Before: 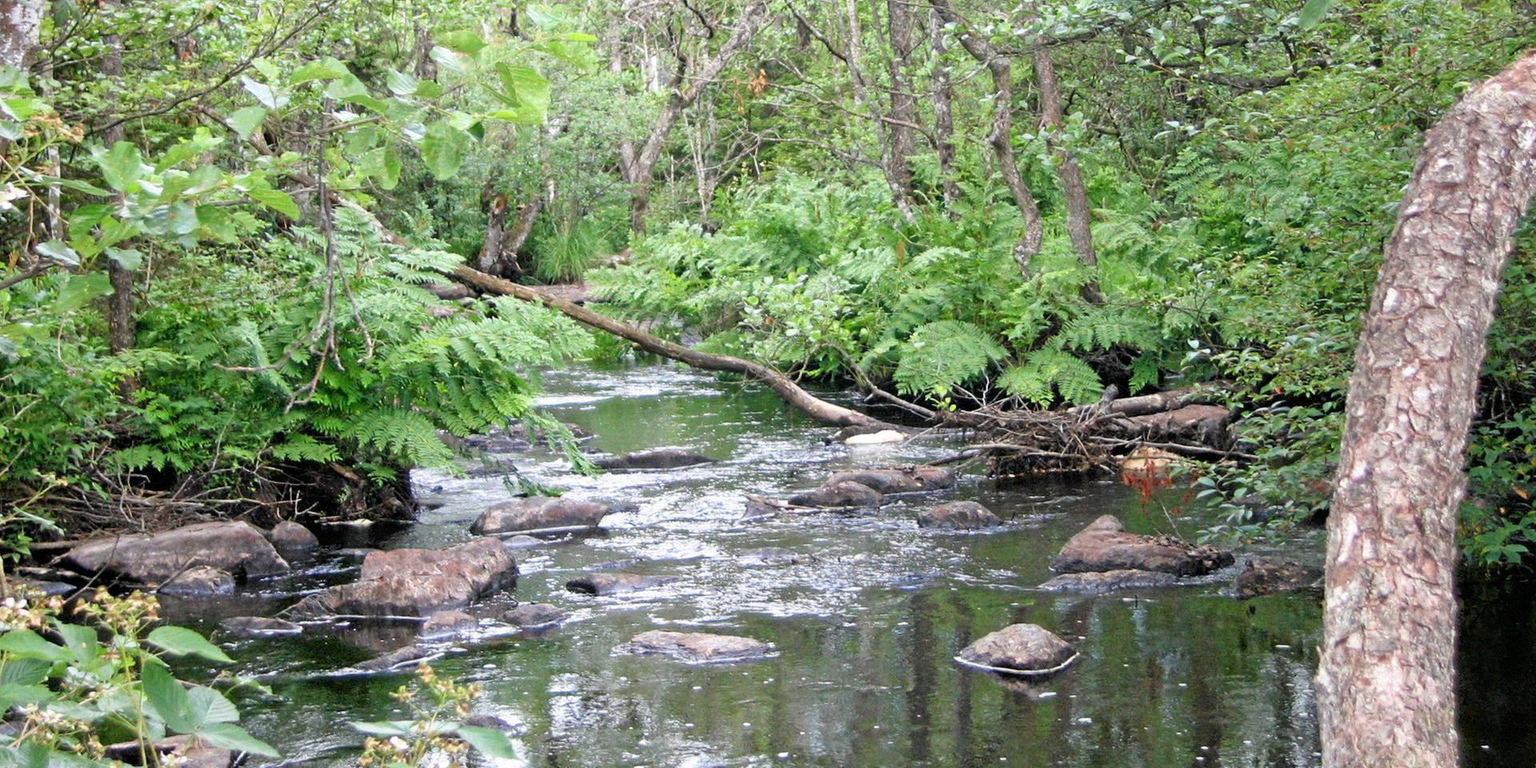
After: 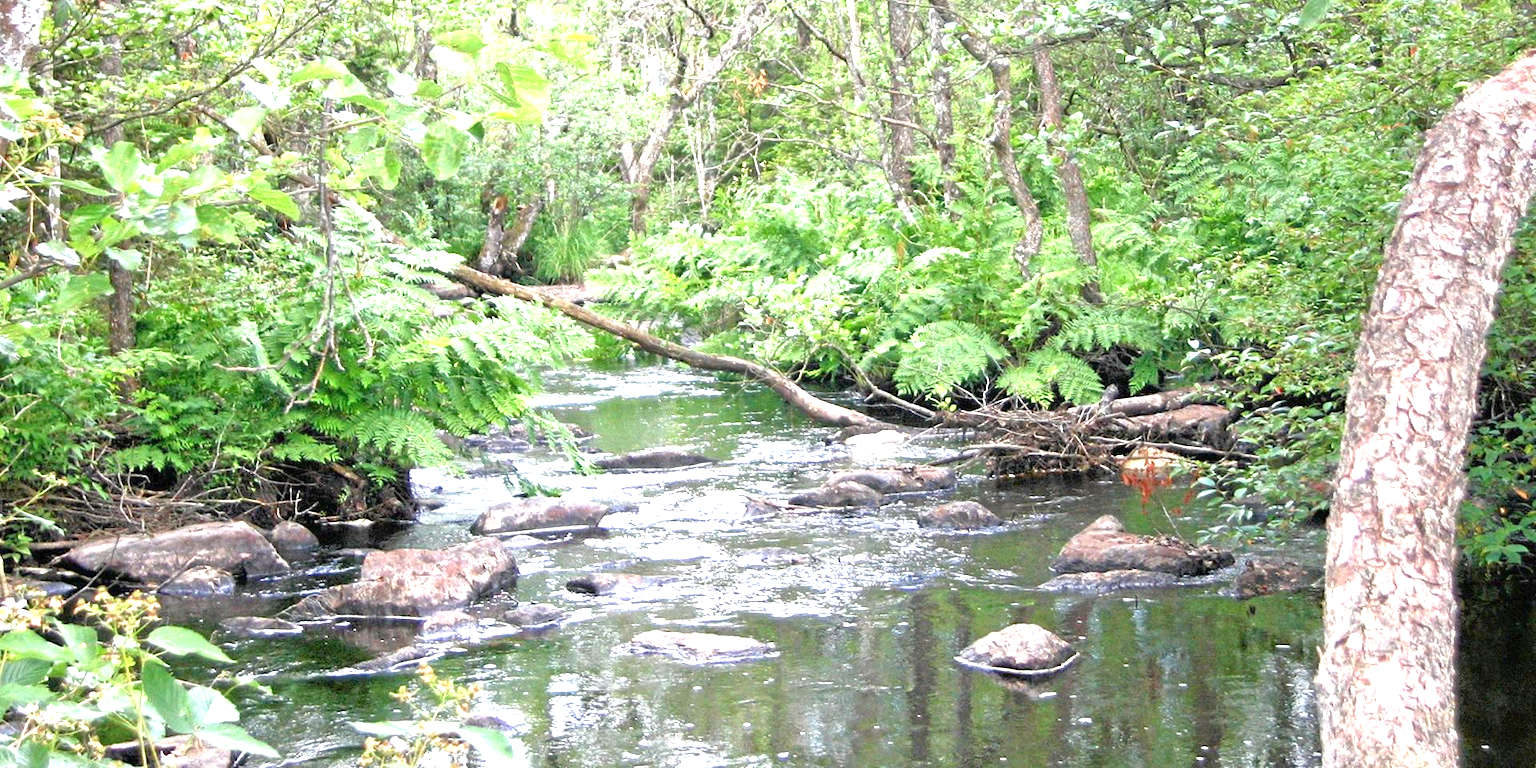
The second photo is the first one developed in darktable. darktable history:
tone equalizer: -8 EV 0.257 EV, -7 EV 0.42 EV, -6 EV 0.454 EV, -5 EV 0.224 EV, -3 EV -0.265 EV, -2 EV -0.42 EV, -1 EV -0.416 EV, +0 EV -0.26 EV, edges refinement/feathering 500, mask exposure compensation -1.57 EV, preserve details no
exposure: black level correction 0, exposure 1.384 EV, compensate highlight preservation false
